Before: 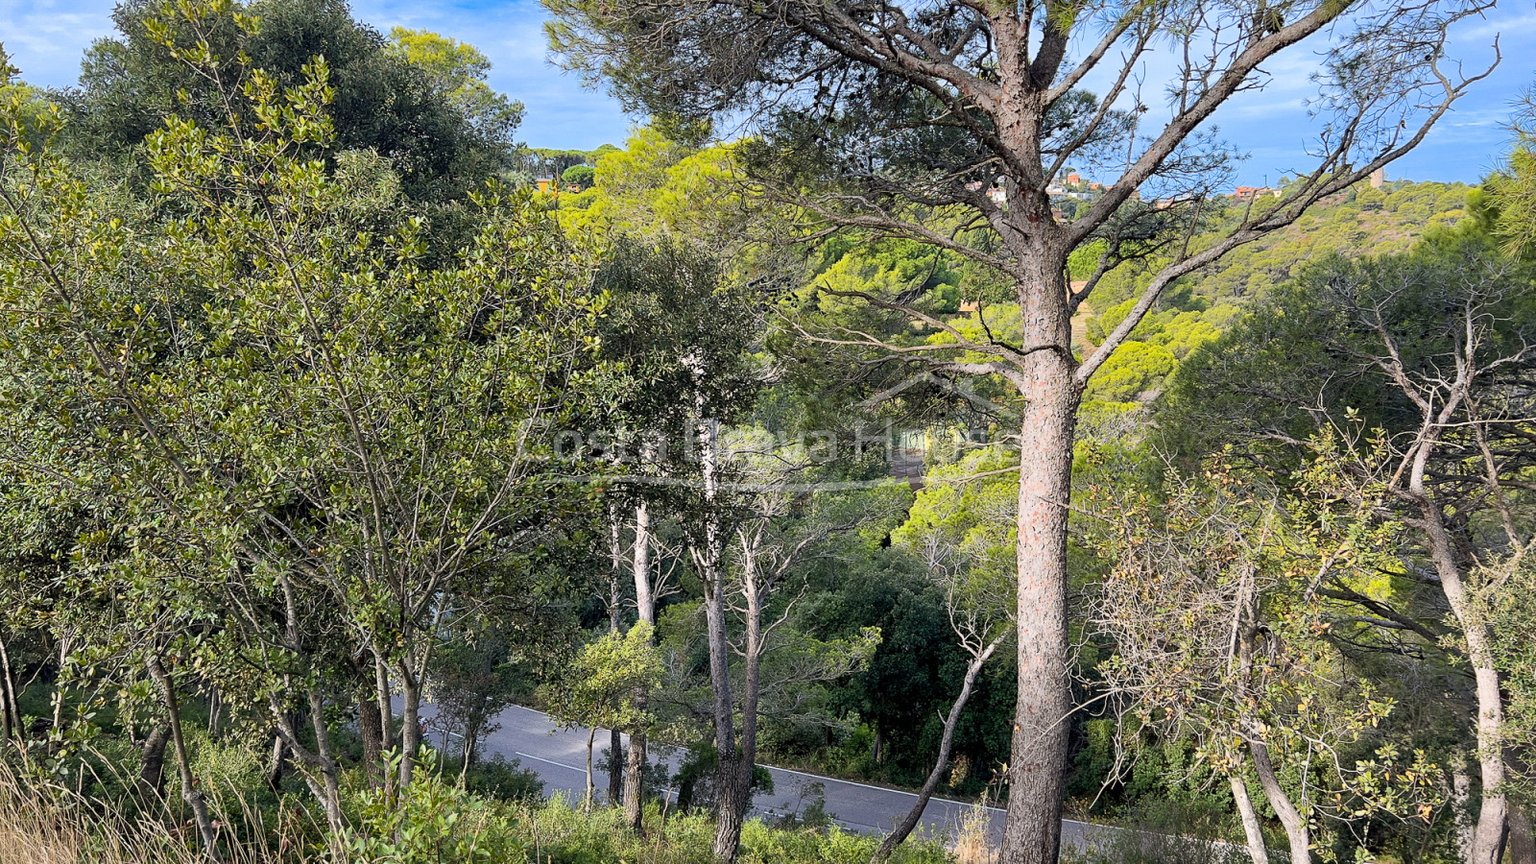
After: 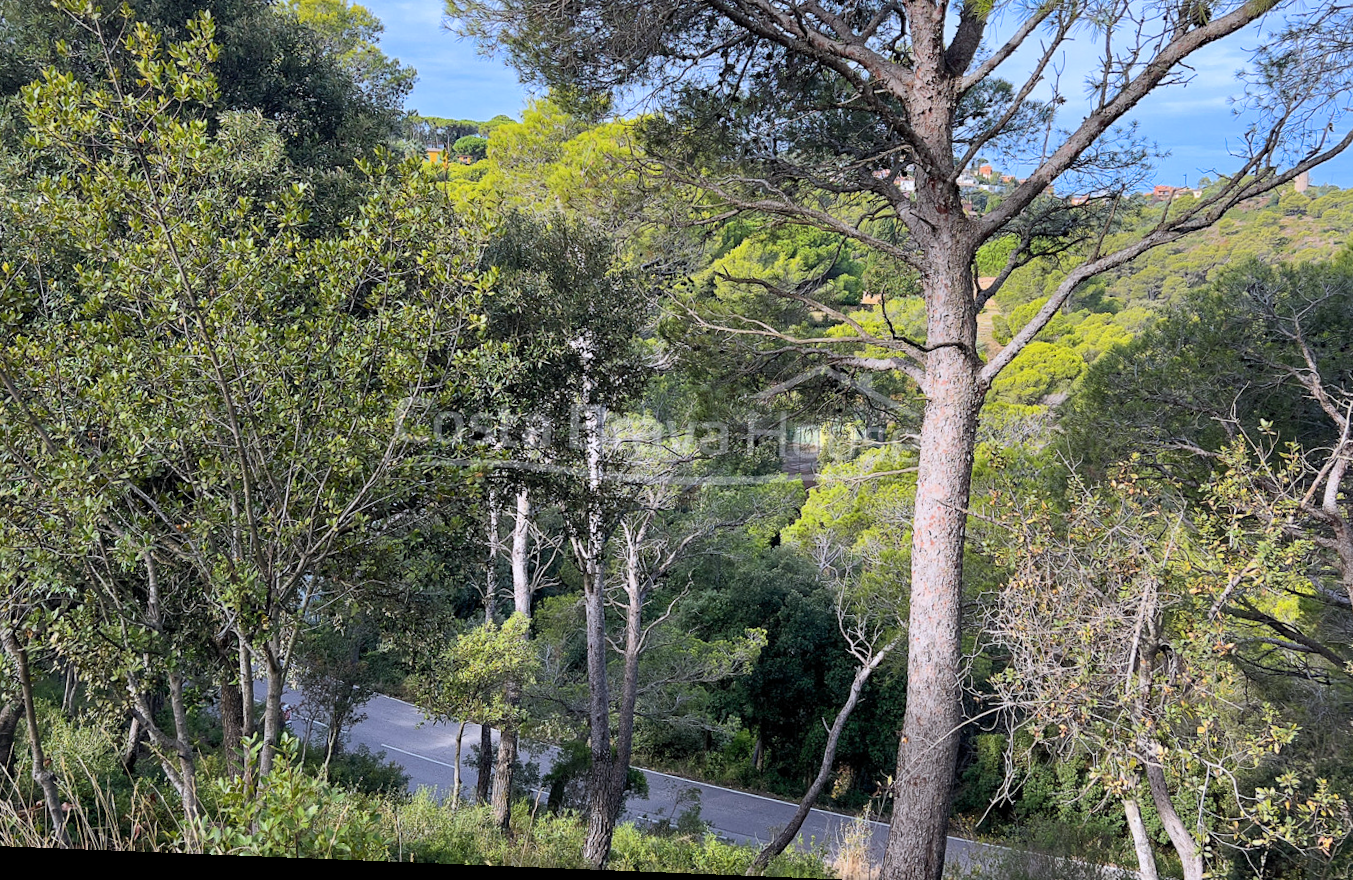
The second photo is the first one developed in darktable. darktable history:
rotate and perspective: rotation 2.27°, automatic cropping off
crop: left 9.807%, top 6.259%, right 7.334%, bottom 2.177%
color calibration: illuminant as shot in camera, x 0.358, y 0.373, temperature 4628.91 K
